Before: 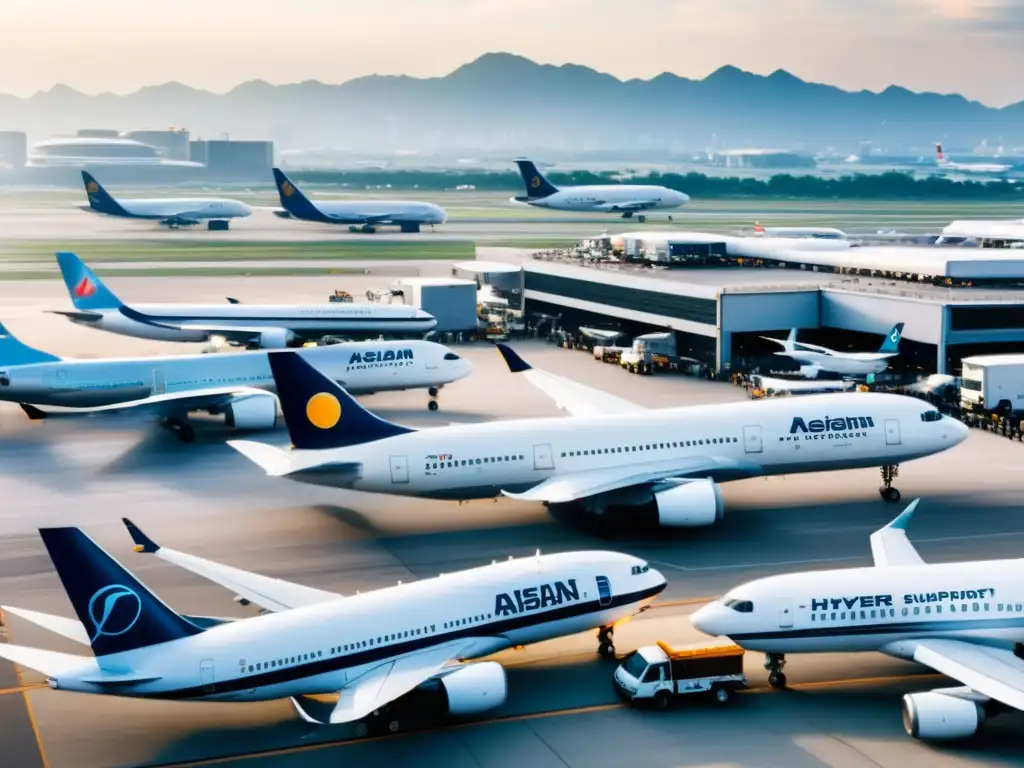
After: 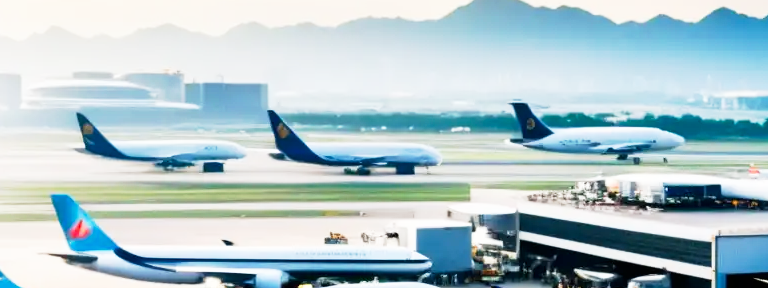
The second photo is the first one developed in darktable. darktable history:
base curve: curves: ch0 [(0, 0) (0.005, 0.002) (0.193, 0.295) (0.399, 0.664) (0.75, 0.928) (1, 1)], preserve colors none
crop: left 0.536%, top 7.645%, right 23.445%, bottom 54.016%
